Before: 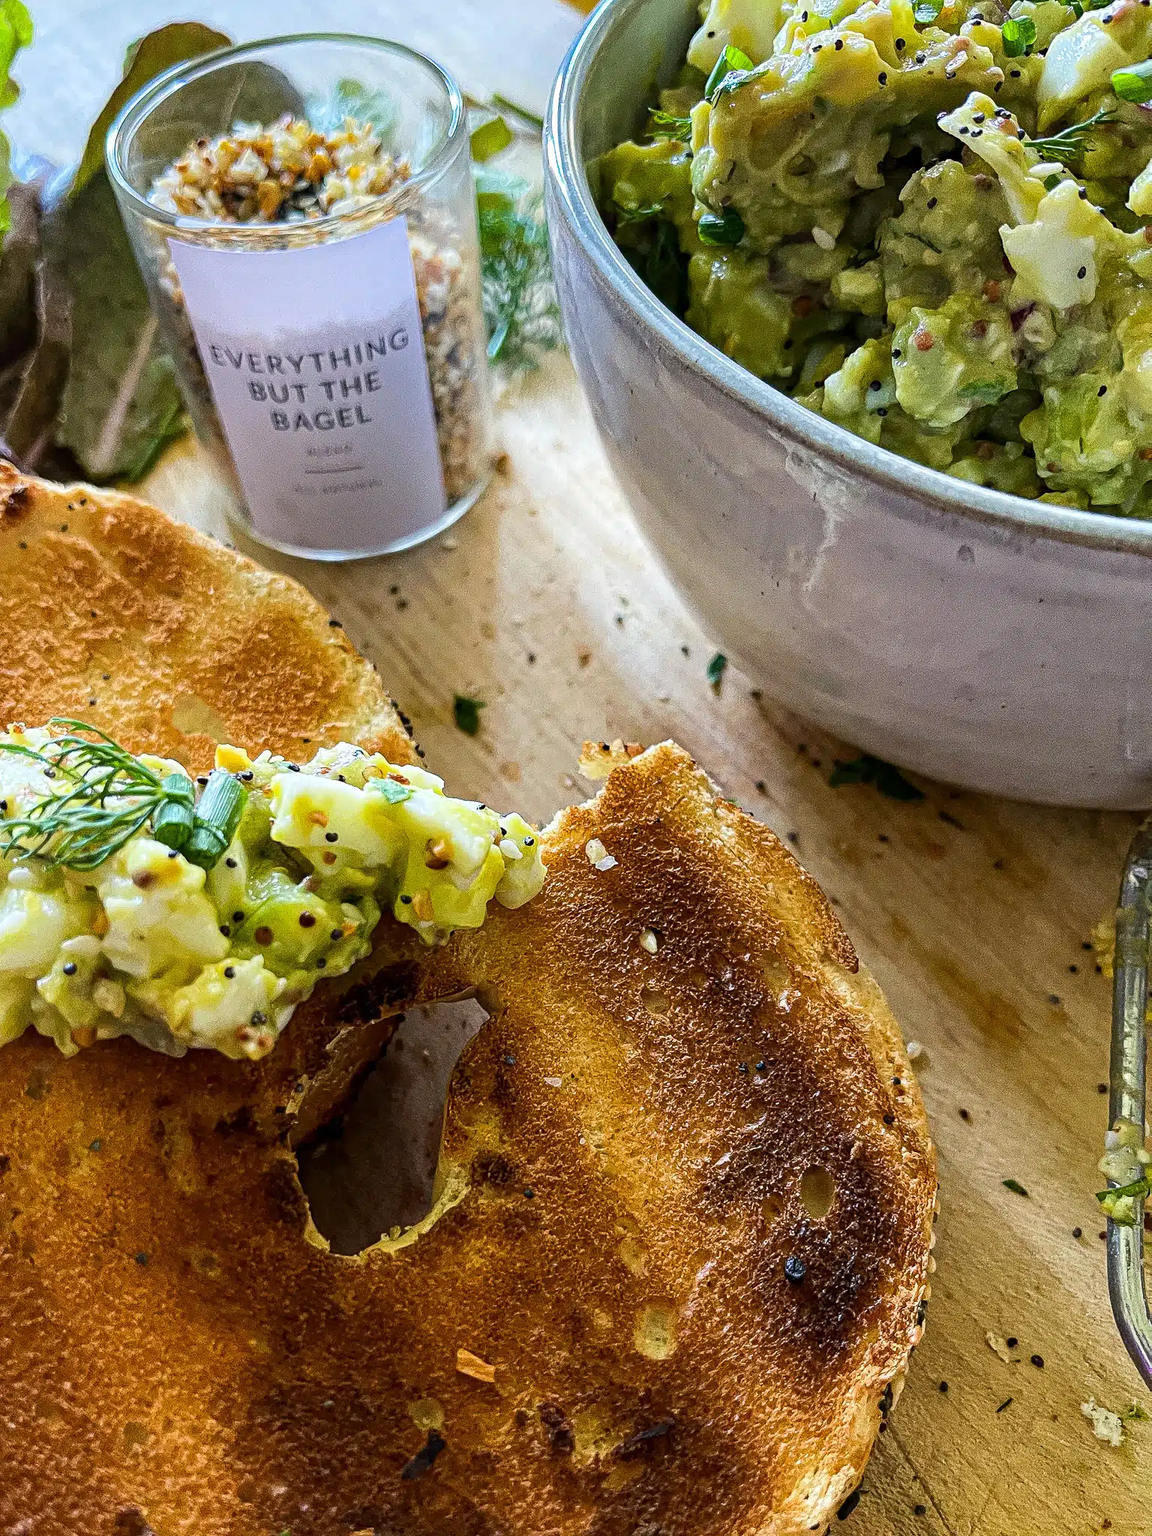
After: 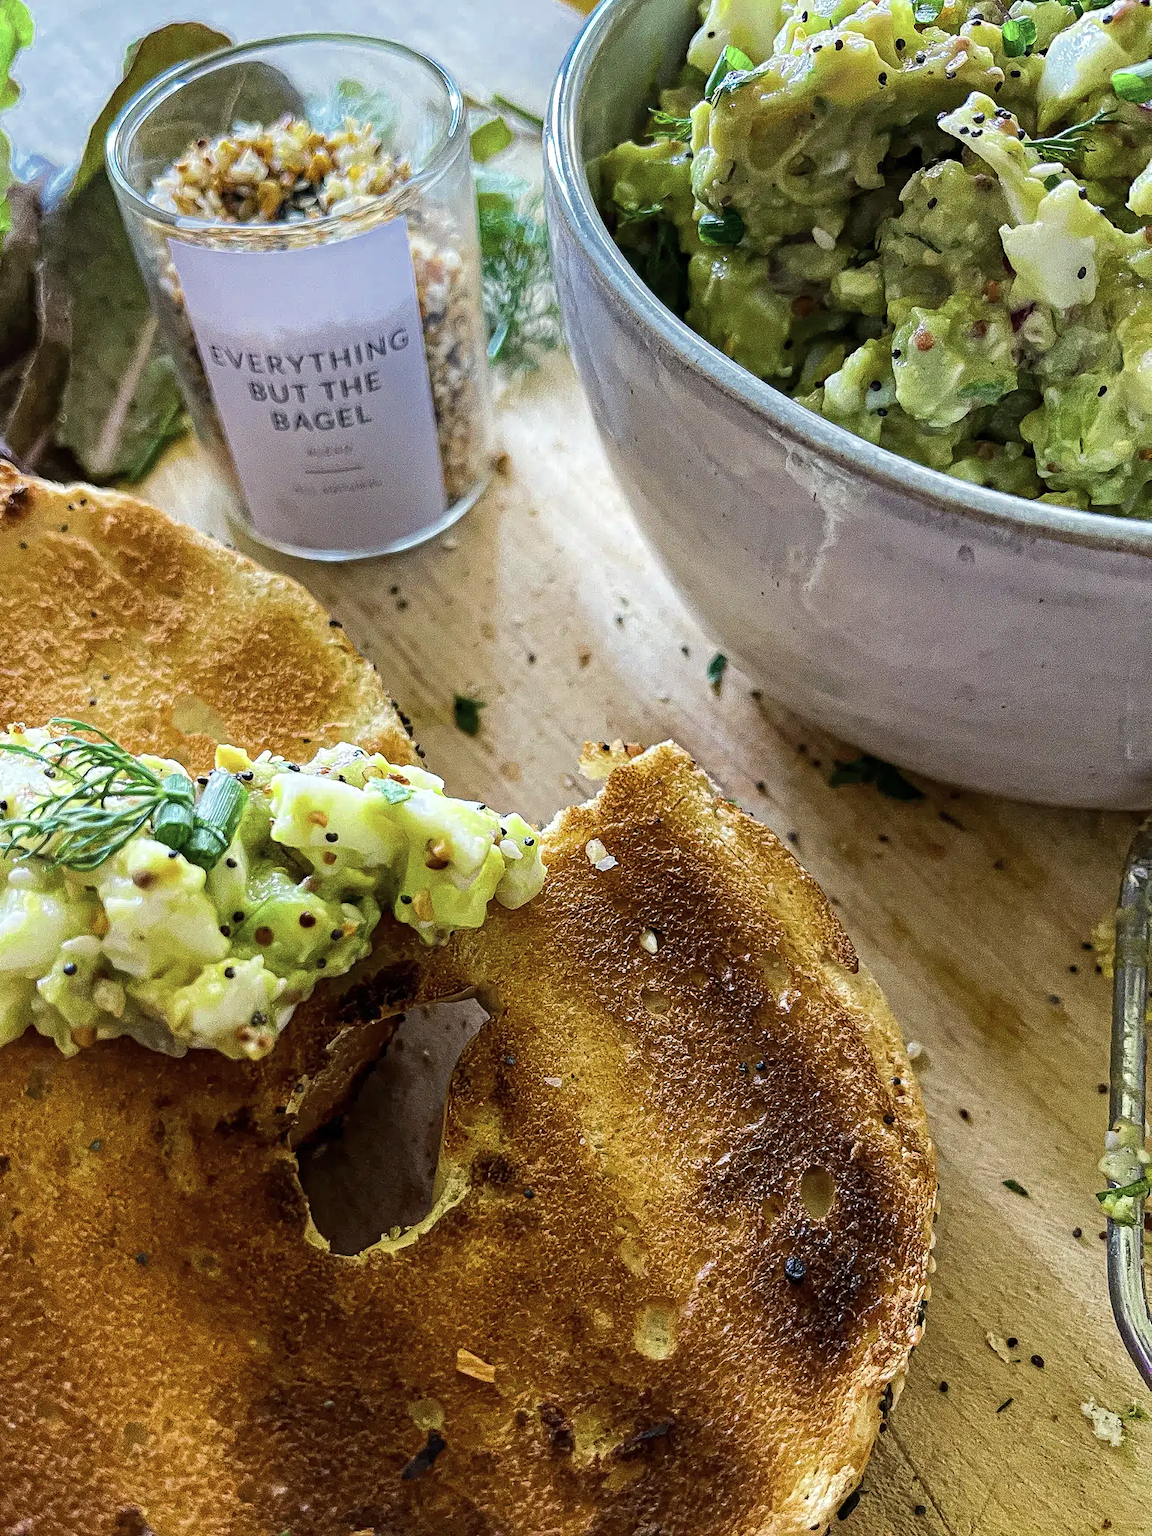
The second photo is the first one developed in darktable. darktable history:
tone equalizer: edges refinement/feathering 500, mask exposure compensation -1.57 EV, preserve details no
color zones: curves: ch0 [(0.473, 0.374) (0.742, 0.784)]; ch1 [(0.354, 0.737) (0.742, 0.705)]; ch2 [(0.318, 0.421) (0.758, 0.532)], mix -133.04%
